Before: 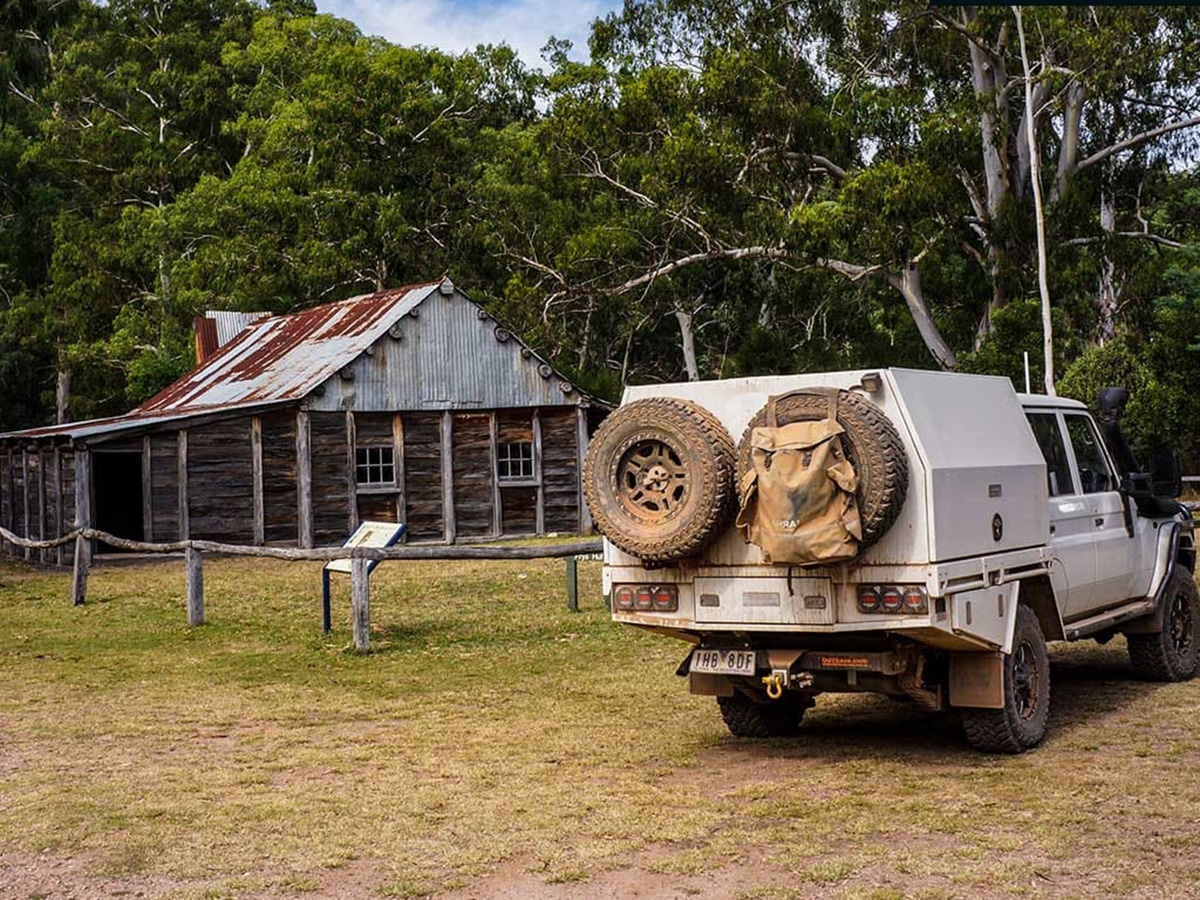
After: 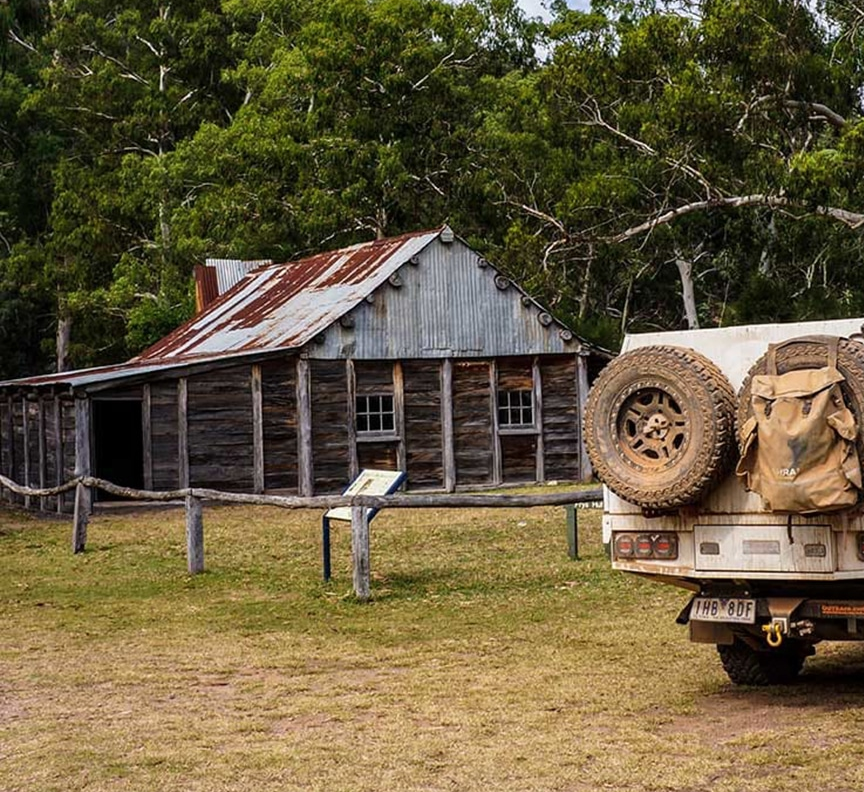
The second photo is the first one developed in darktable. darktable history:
color correction: saturation 0.98
crop: top 5.803%, right 27.864%, bottom 5.804%
